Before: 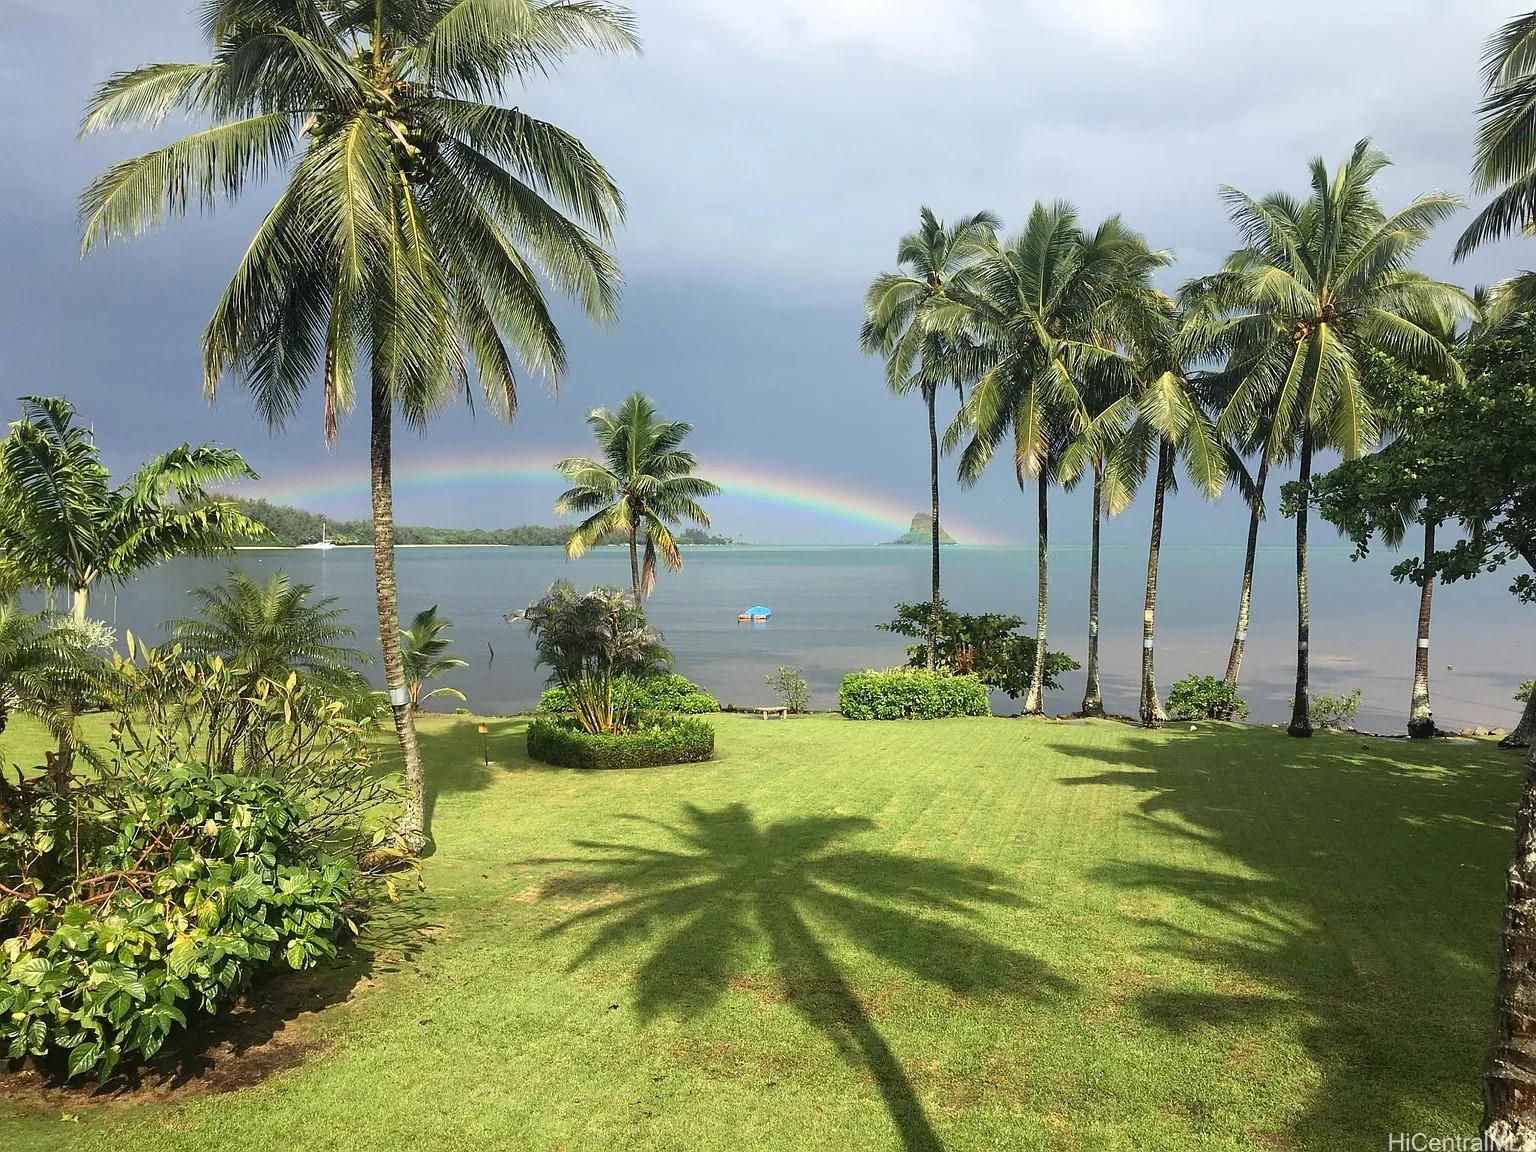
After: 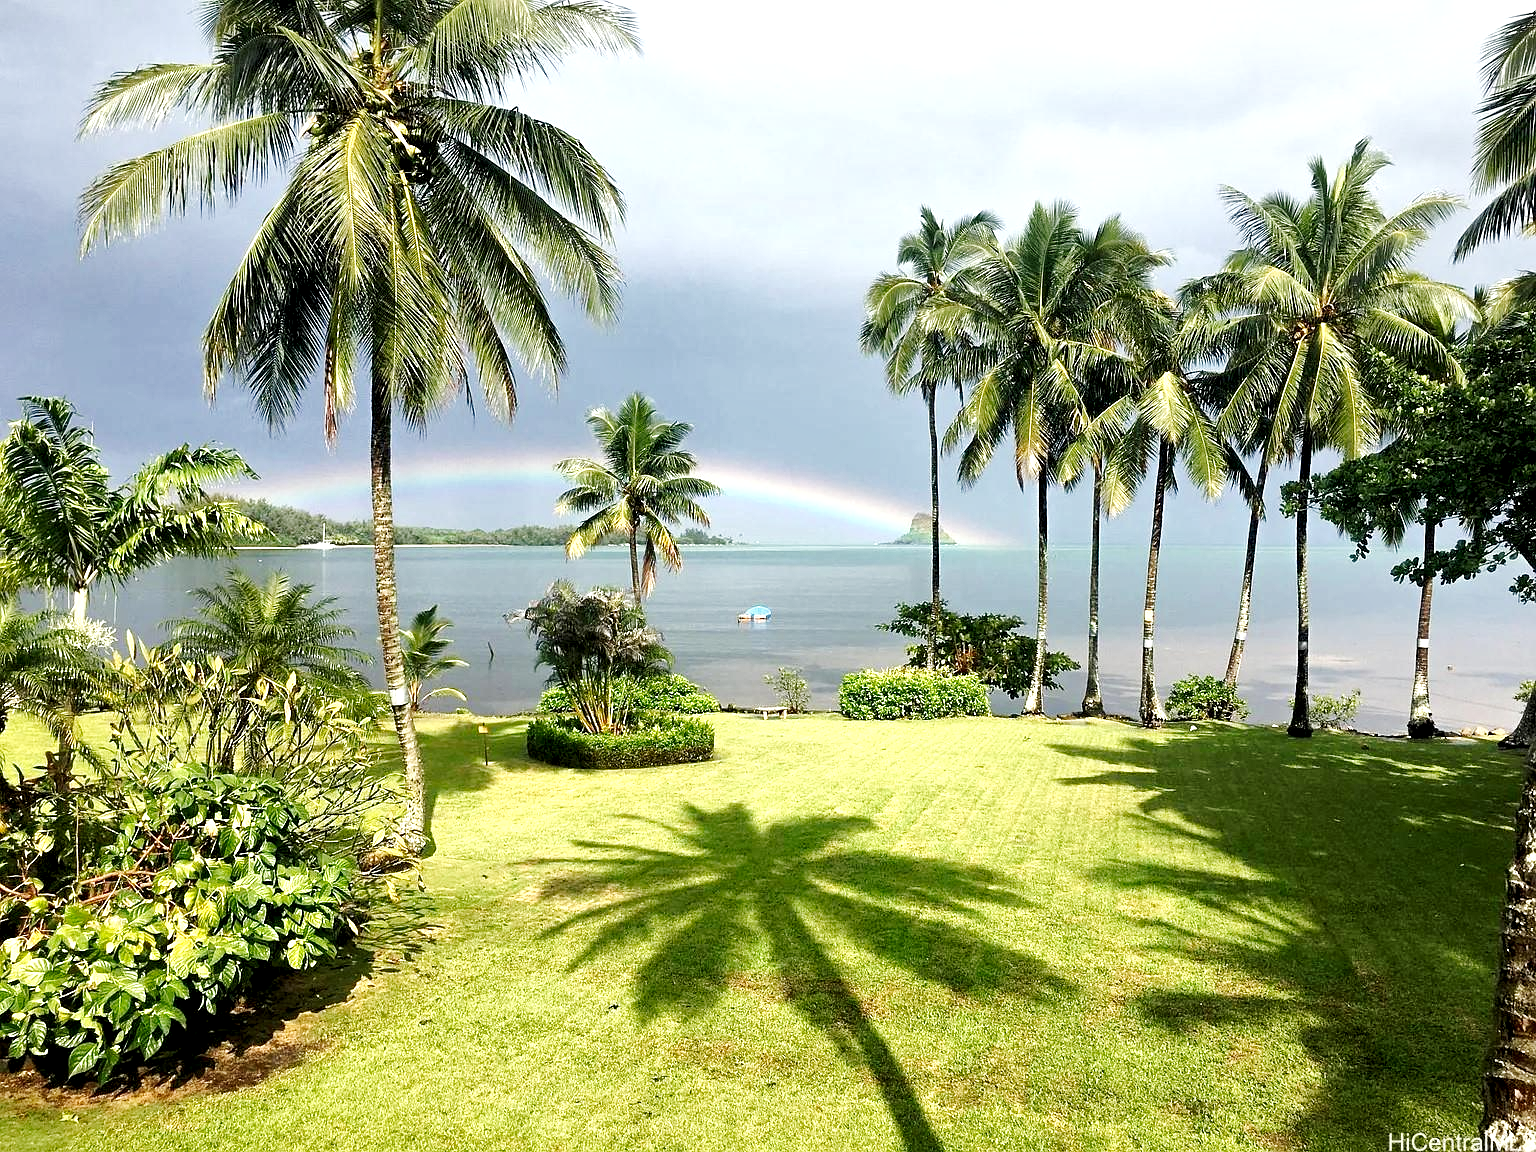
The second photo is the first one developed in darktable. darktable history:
shadows and highlights: on, module defaults
local contrast: highlights 221%, shadows 140%, detail 140%, midtone range 0.255
tone curve: curves: ch0 [(0, 0) (0.104, 0.068) (0.236, 0.227) (0.46, 0.576) (0.657, 0.796) (0.861, 0.932) (1, 0.981)]; ch1 [(0, 0) (0.353, 0.344) (0.434, 0.382) (0.479, 0.476) (0.502, 0.504) (0.544, 0.534) (0.57, 0.57) (0.586, 0.603) (0.618, 0.631) (0.657, 0.679) (1, 1)]; ch2 [(0, 0) (0.34, 0.314) (0.434, 0.43) (0.5, 0.511) (0.528, 0.545) (0.557, 0.573) (0.573, 0.618) (0.628, 0.751) (1, 1)], preserve colors none
